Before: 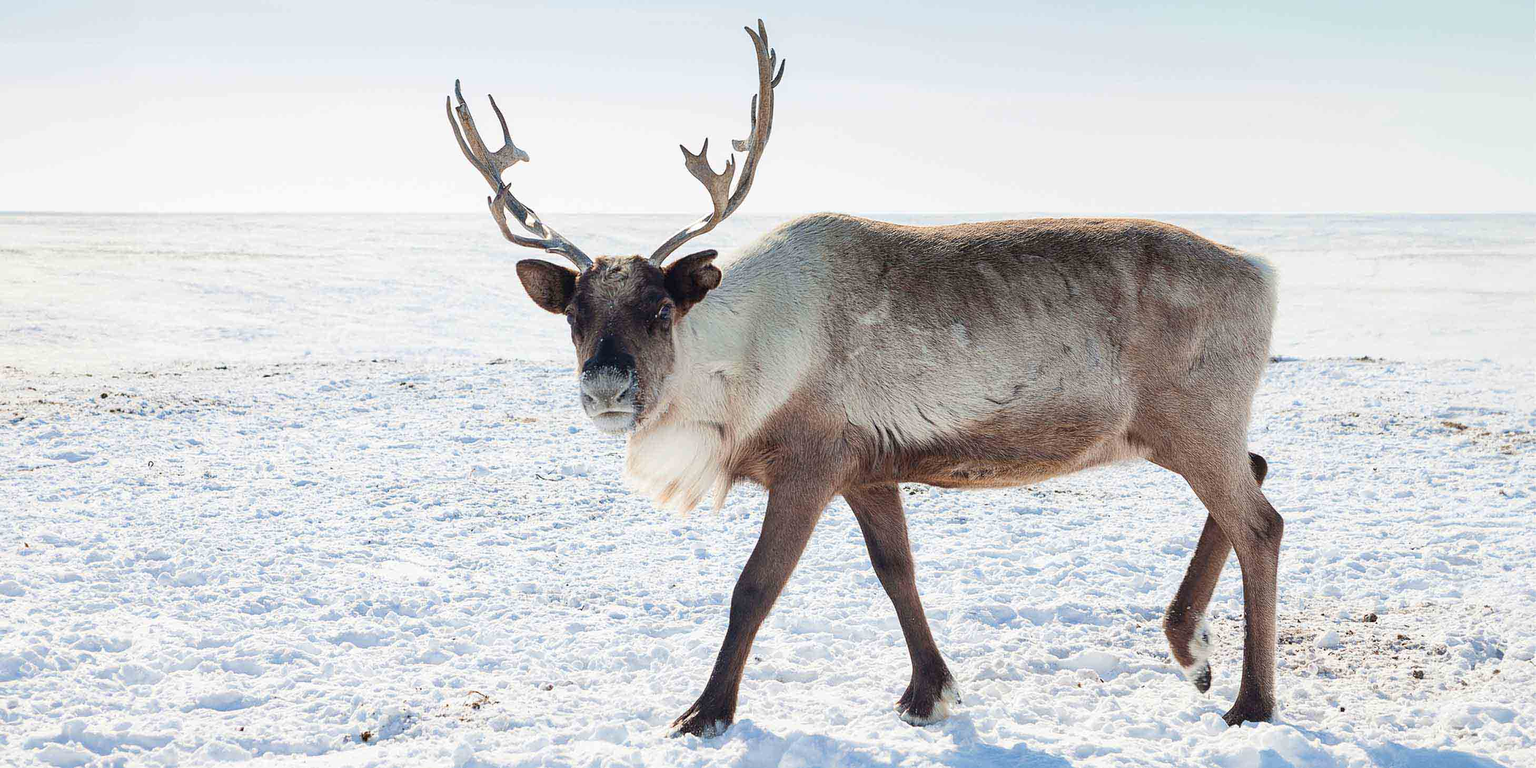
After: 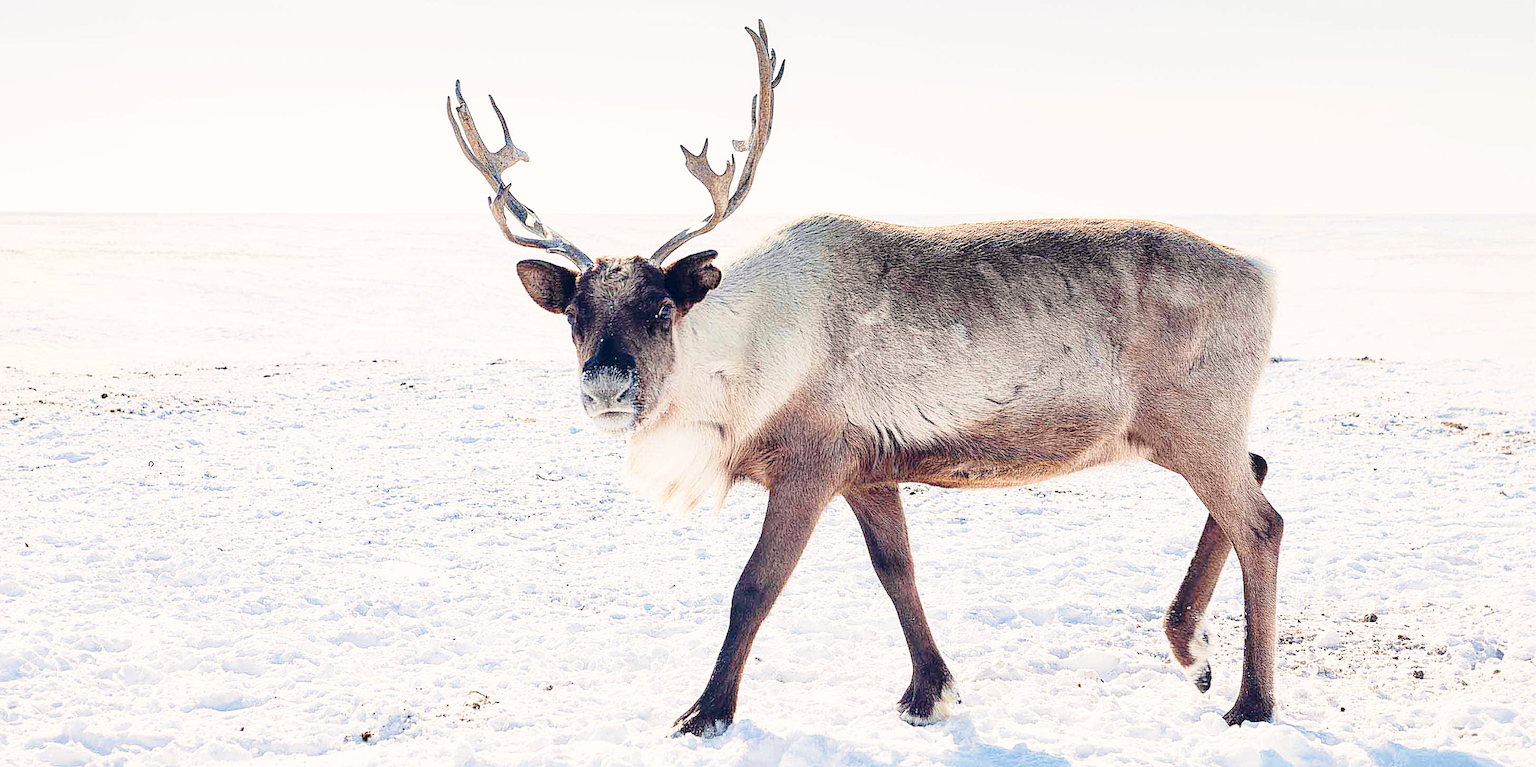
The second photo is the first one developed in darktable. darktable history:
base curve: curves: ch0 [(0, 0) (0.028, 0.03) (0.121, 0.232) (0.46, 0.748) (0.859, 0.968) (1, 1)], preserve colors none
color balance rgb: shadows lift › hue 87.51°, highlights gain › chroma 3.21%, highlights gain › hue 55.1°, global offset › chroma 0.15%, global offset › hue 253.66°, linear chroma grading › global chroma 0.5%
sharpen: radius 2.167, amount 0.381, threshold 0
